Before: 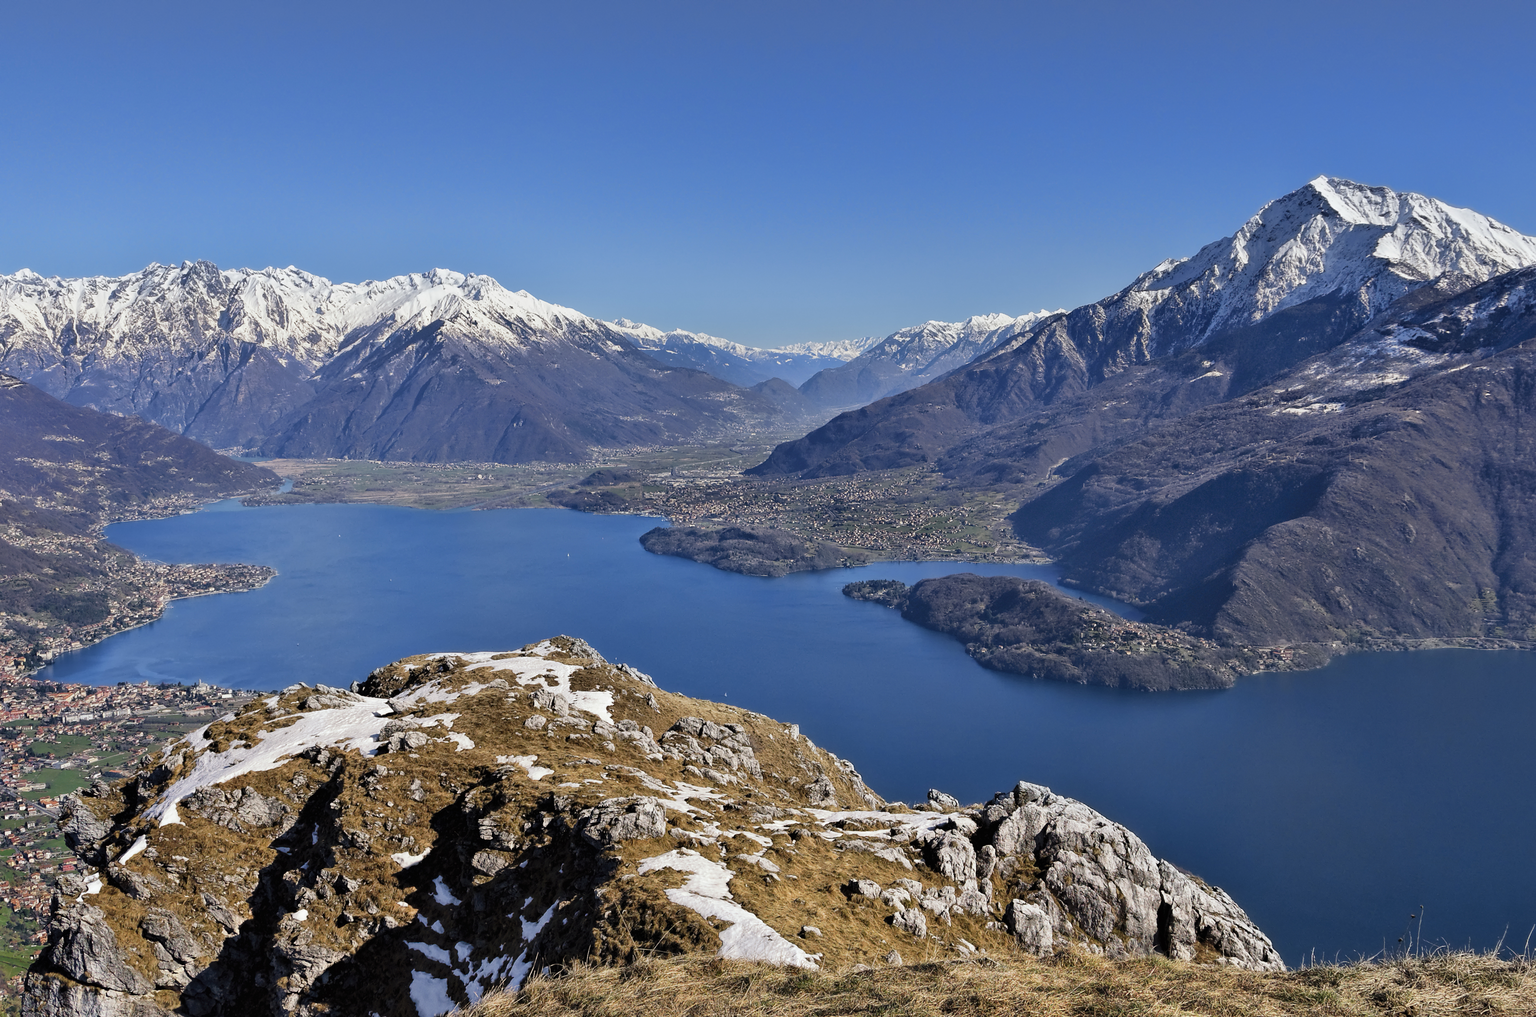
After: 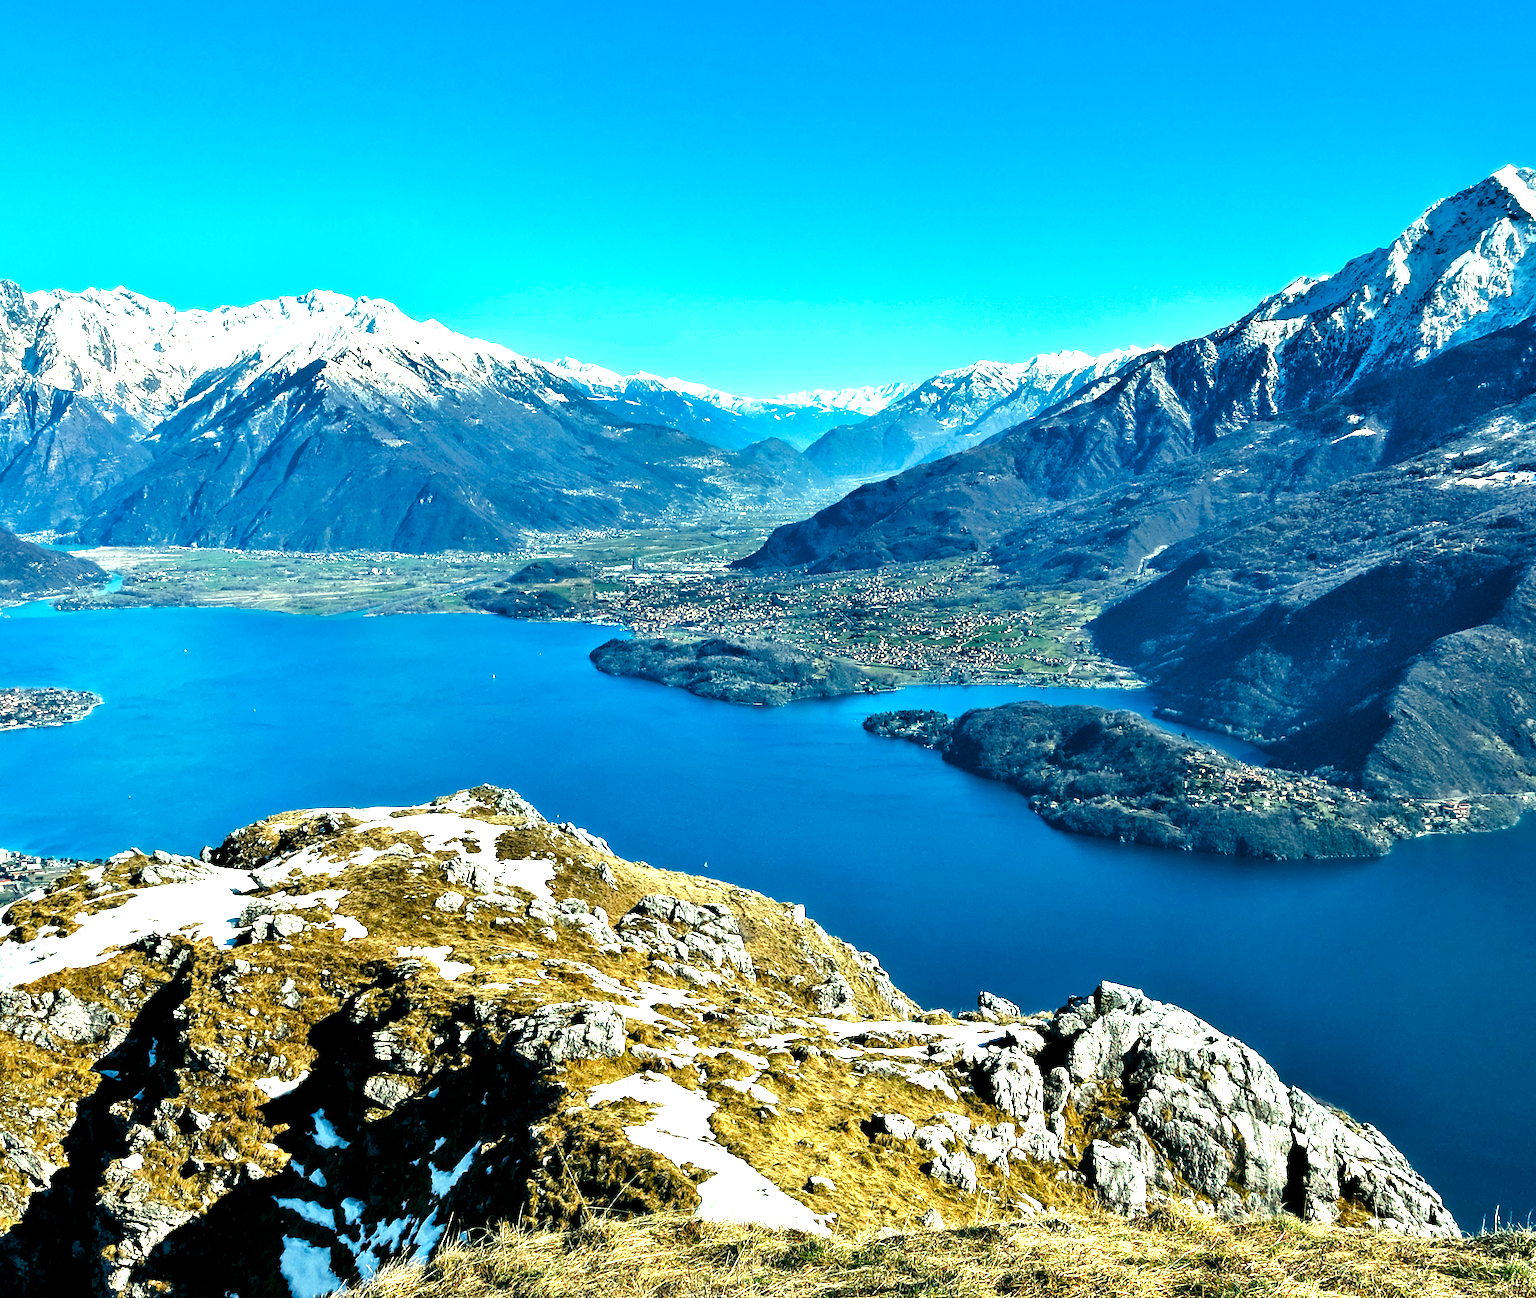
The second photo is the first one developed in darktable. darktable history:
crop and rotate: left 13.15%, top 5.251%, right 12.609%
color balance rgb: shadows lift › luminance -7.7%, shadows lift › chroma 2.13%, shadows lift › hue 165.27°, power › luminance -7.77%, power › chroma 1.1%, power › hue 215.88°, highlights gain › luminance 15.15%, highlights gain › chroma 7%, highlights gain › hue 125.57°, global offset › luminance -0.33%, global offset › chroma 0.11%, global offset › hue 165.27°, perceptual saturation grading › global saturation 24.42%, perceptual saturation grading › highlights -24.42%, perceptual saturation grading › mid-tones 24.42%, perceptual saturation grading › shadows 40%, perceptual brilliance grading › global brilliance -5%, perceptual brilliance grading › highlights 24.42%, perceptual brilliance grading › mid-tones 7%, perceptual brilliance grading › shadows -5%
exposure: black level correction 0, exposure 0.7 EV, compensate exposure bias true, compensate highlight preservation false
